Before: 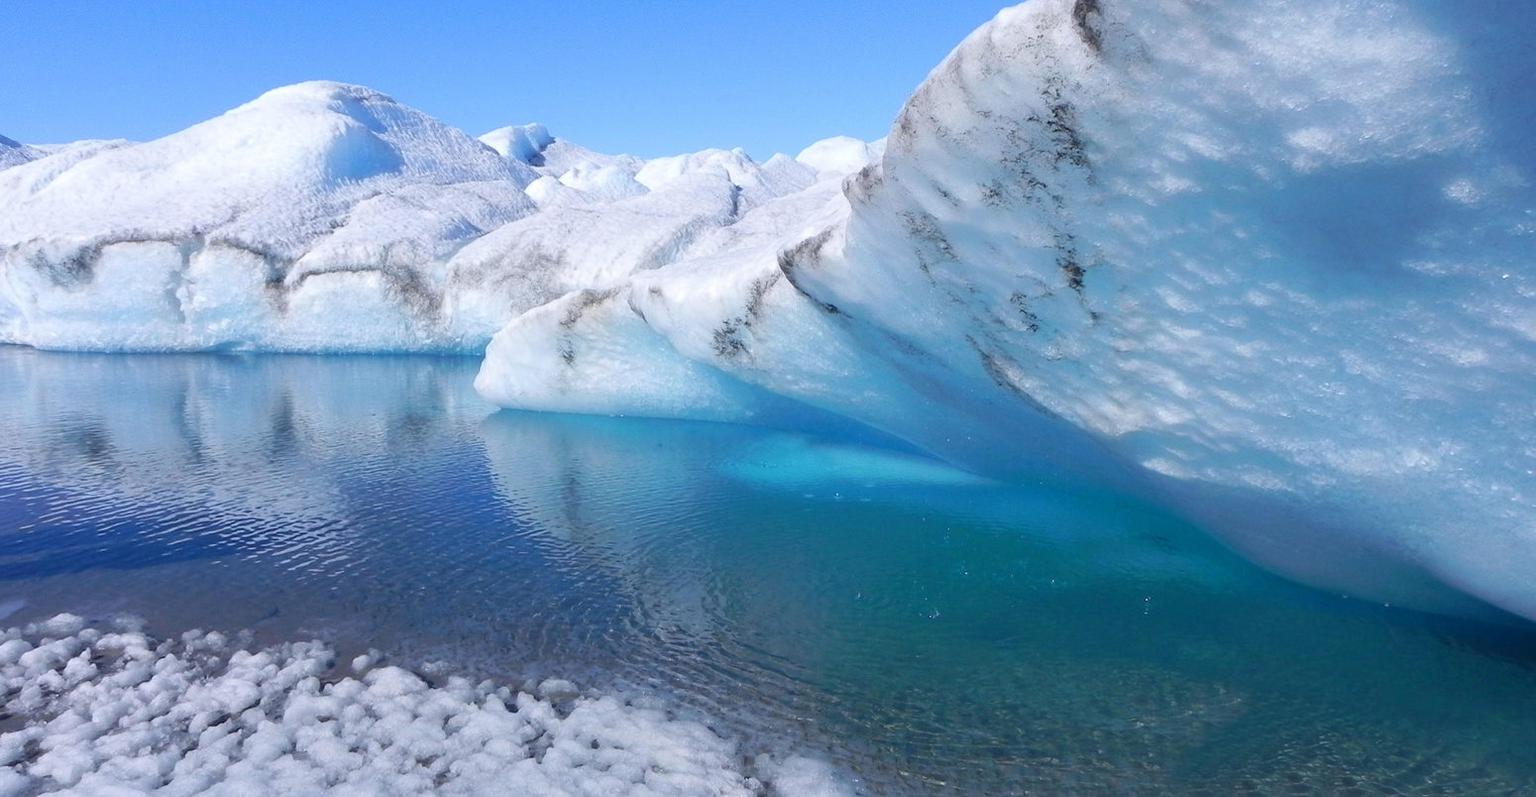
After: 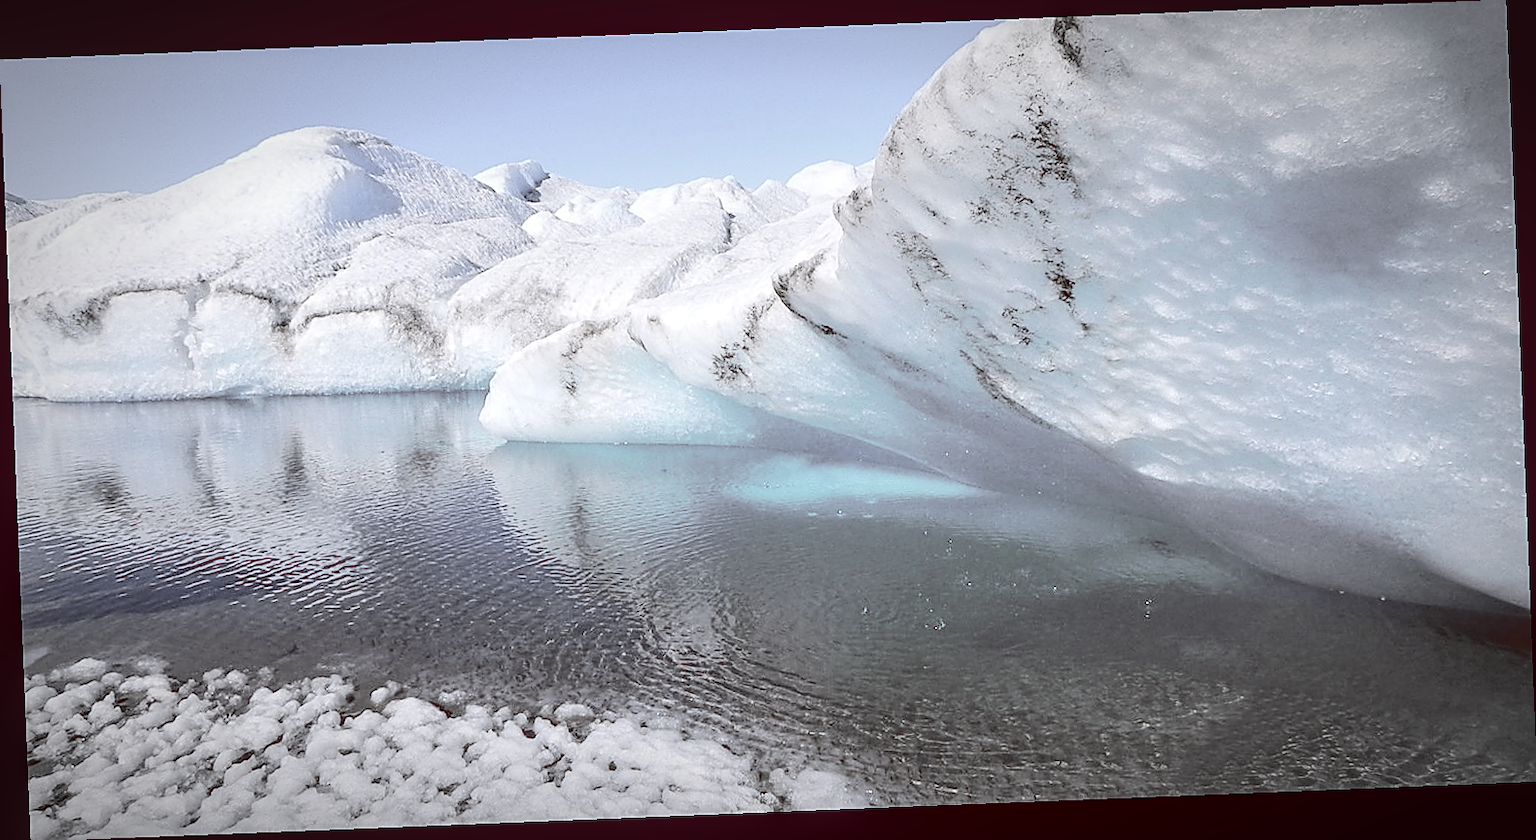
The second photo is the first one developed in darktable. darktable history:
sharpen: radius 1.4, amount 1.25, threshold 0.7
local contrast: highlights 55%, shadows 52%, detail 130%, midtone range 0.452
tone curve: curves: ch0 [(0, 0.005) (0.103, 0.097) (0.18, 0.207) (0.384, 0.465) (0.491, 0.585) (0.629, 0.726) (0.84, 0.866) (1, 0.947)]; ch1 [(0, 0) (0.172, 0.123) (0.324, 0.253) (0.396, 0.388) (0.478, 0.461) (0.499, 0.497) (0.532, 0.515) (0.57, 0.584) (0.635, 0.675) (0.805, 0.892) (1, 1)]; ch2 [(0, 0) (0.411, 0.424) (0.496, 0.501) (0.515, 0.507) (0.553, 0.562) (0.604, 0.642) (0.708, 0.768) (0.839, 0.916) (1, 1)], color space Lab, independent channels, preserve colors none
white balance: red 0.983, blue 1.036
rotate and perspective: rotation -2.29°, automatic cropping off
color balance rgb: shadows lift › luminance 1%, shadows lift › chroma 0.2%, shadows lift › hue 20°, power › luminance 1%, power › chroma 0.4%, power › hue 34°, highlights gain › luminance 0.8%, highlights gain › chroma 0.4%, highlights gain › hue 44°, global offset › chroma 0.4%, global offset › hue 34°, white fulcrum 0.08 EV, linear chroma grading › shadows -7%, linear chroma grading › highlights -7%, linear chroma grading › global chroma -10%, linear chroma grading › mid-tones -8%, perceptual saturation grading › global saturation -28%, perceptual saturation grading › highlights -20%, perceptual saturation grading › mid-tones -24%, perceptual saturation grading › shadows -24%, perceptual brilliance grading › global brilliance -1%, perceptual brilliance grading › highlights -1%, perceptual brilliance grading › mid-tones -1%, perceptual brilliance grading › shadows -1%, global vibrance -17%, contrast -6%
tone equalizer: -8 EV -0.75 EV, -7 EV -0.7 EV, -6 EV -0.6 EV, -5 EV -0.4 EV, -3 EV 0.4 EV, -2 EV 0.6 EV, -1 EV 0.7 EV, +0 EV 0.75 EV, edges refinement/feathering 500, mask exposure compensation -1.57 EV, preserve details no
vignetting: automatic ratio true
